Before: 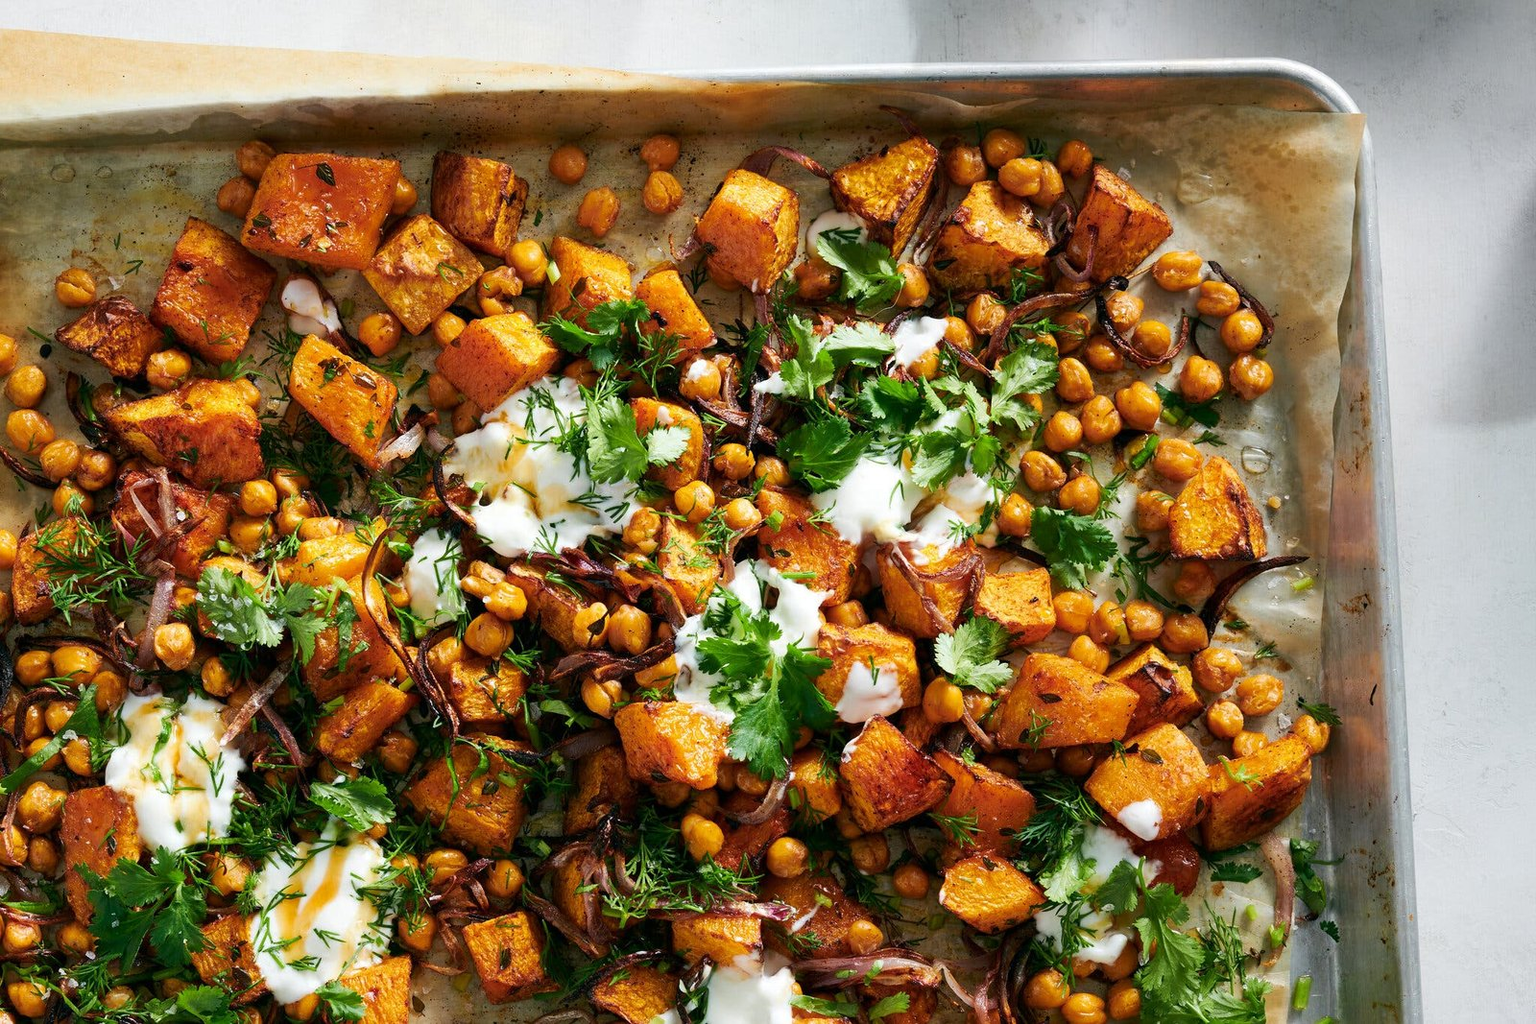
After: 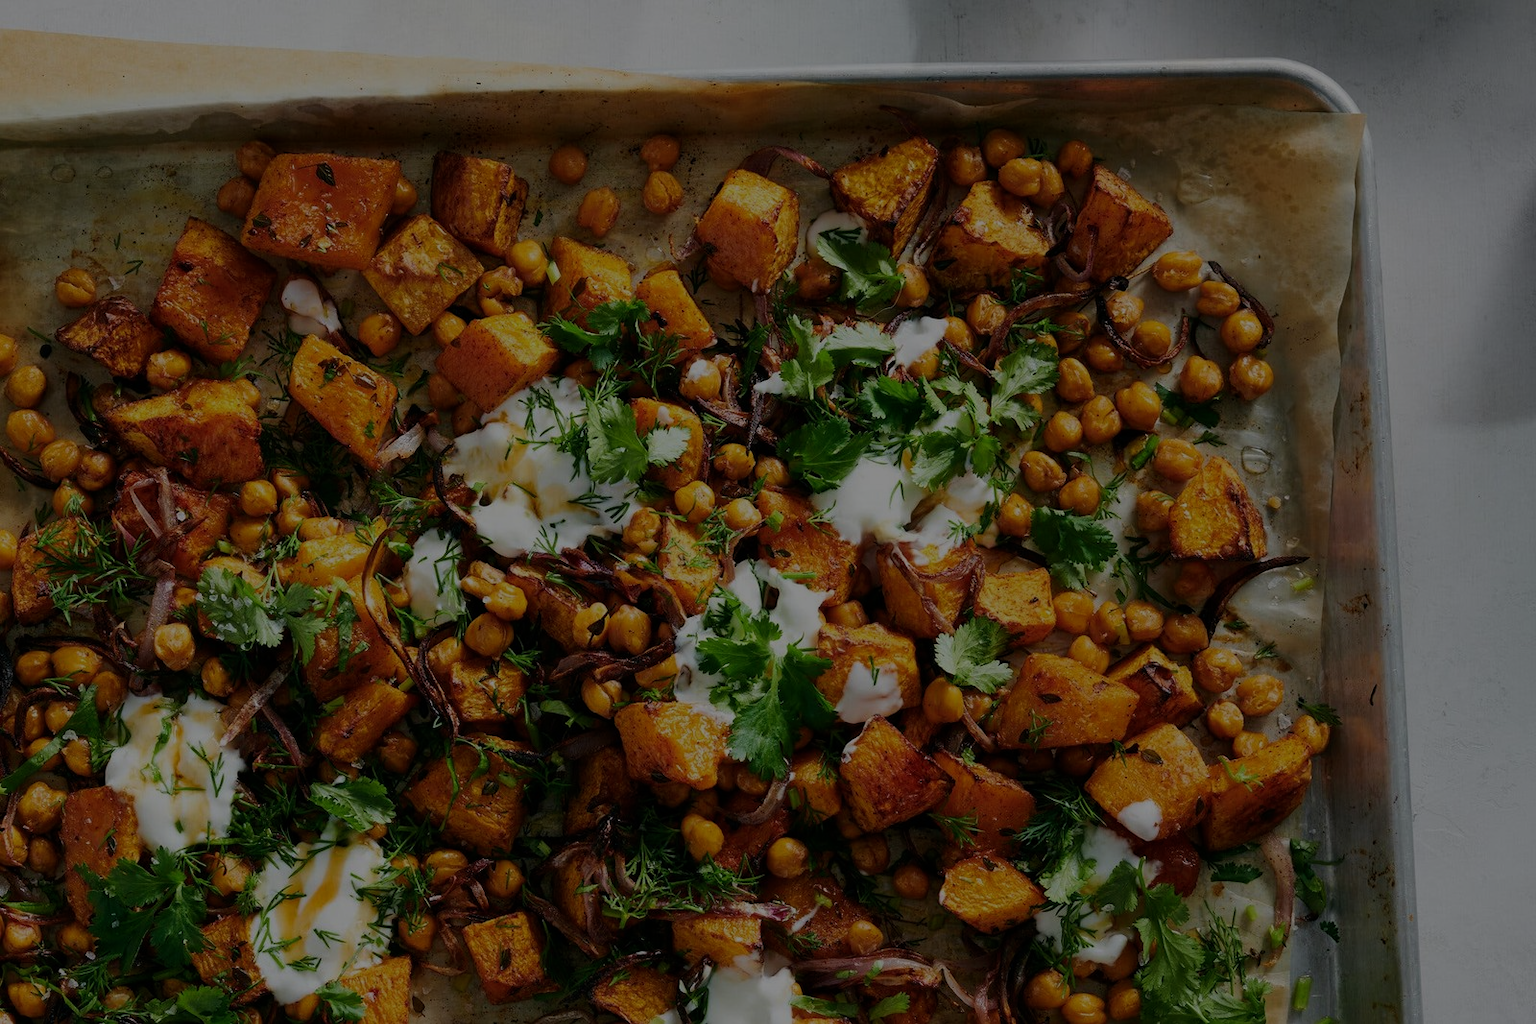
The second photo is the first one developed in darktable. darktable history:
exposure: exposure -1.982 EV, compensate highlight preservation false
